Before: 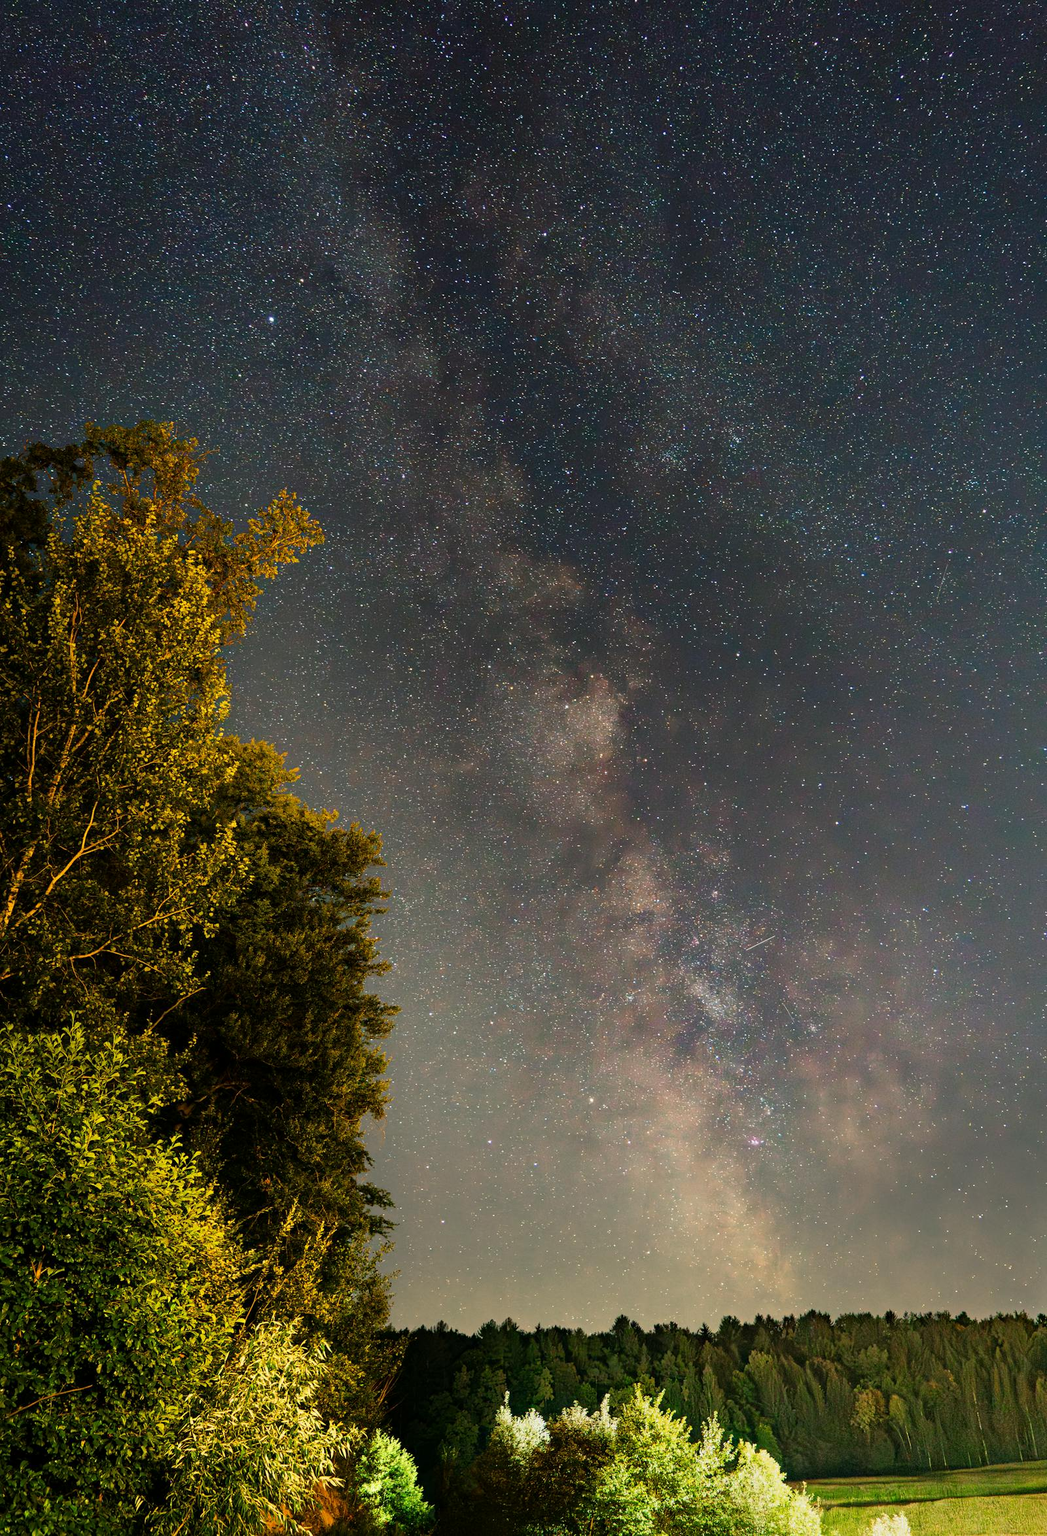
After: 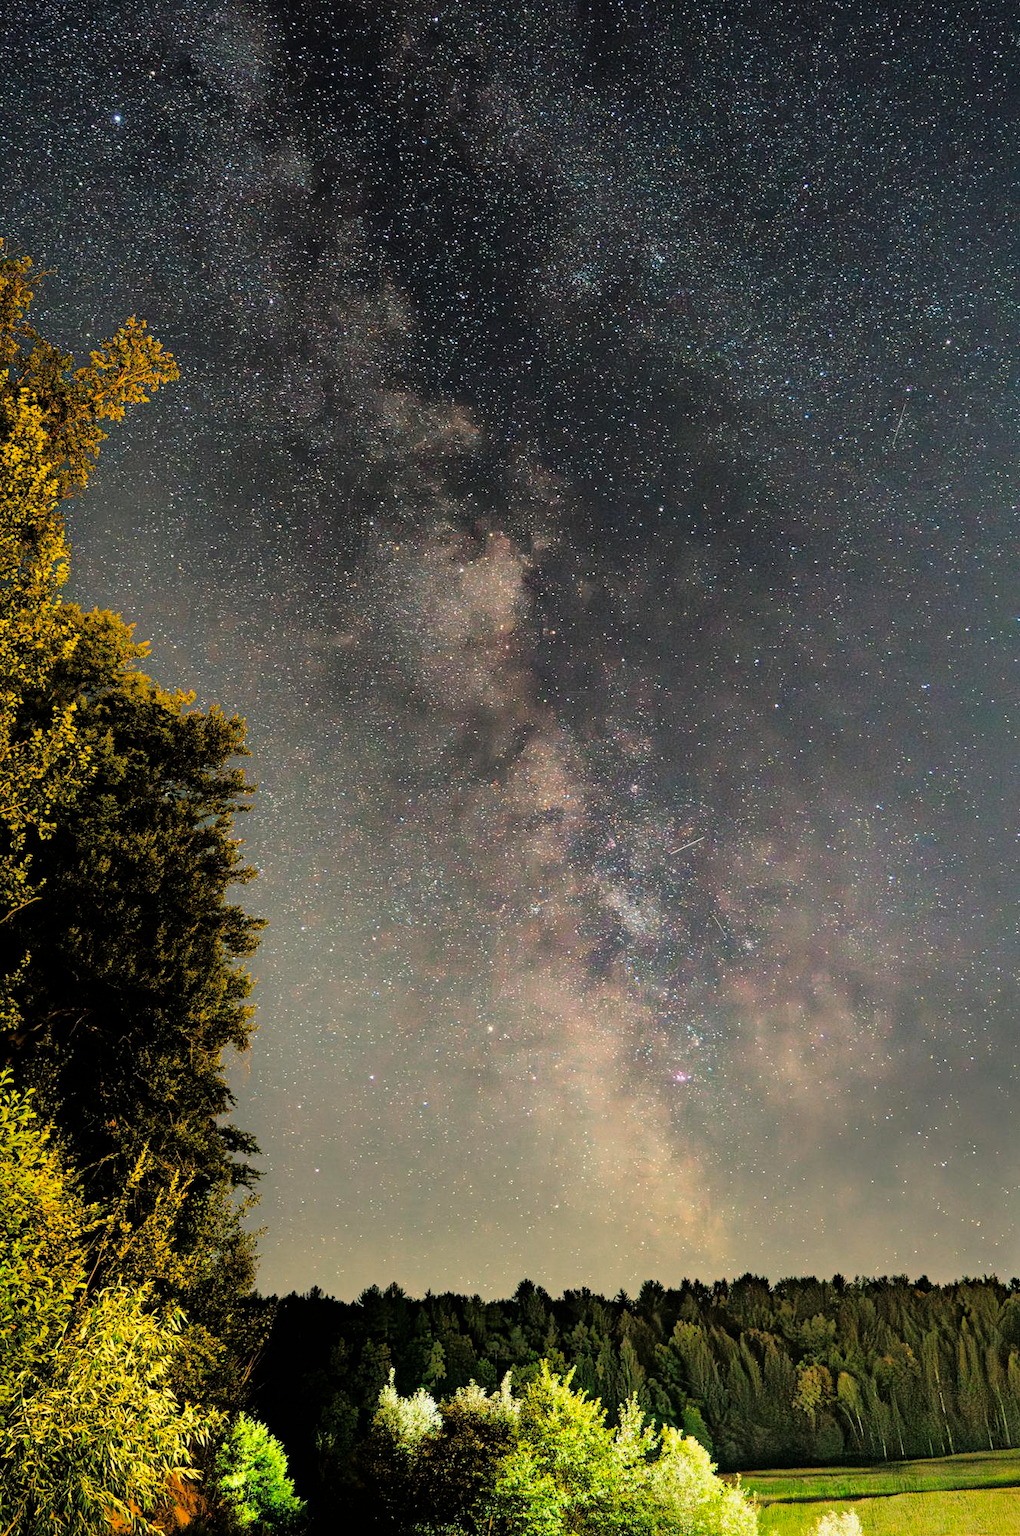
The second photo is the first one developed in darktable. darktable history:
exposure: exposure -0.059 EV, compensate highlight preservation false
shadows and highlights: on, module defaults
tone curve: curves: ch0 [(0, 0) (0.003, 0) (0.011, 0.001) (0.025, 0.001) (0.044, 0.003) (0.069, 0.009) (0.1, 0.018) (0.136, 0.032) (0.177, 0.074) (0.224, 0.13) (0.277, 0.218) (0.335, 0.321) (0.399, 0.425) (0.468, 0.523) (0.543, 0.617) (0.623, 0.708) (0.709, 0.789) (0.801, 0.873) (0.898, 0.967) (1, 1)], color space Lab, linked channels, preserve colors none
crop: left 16.324%, top 14.191%
